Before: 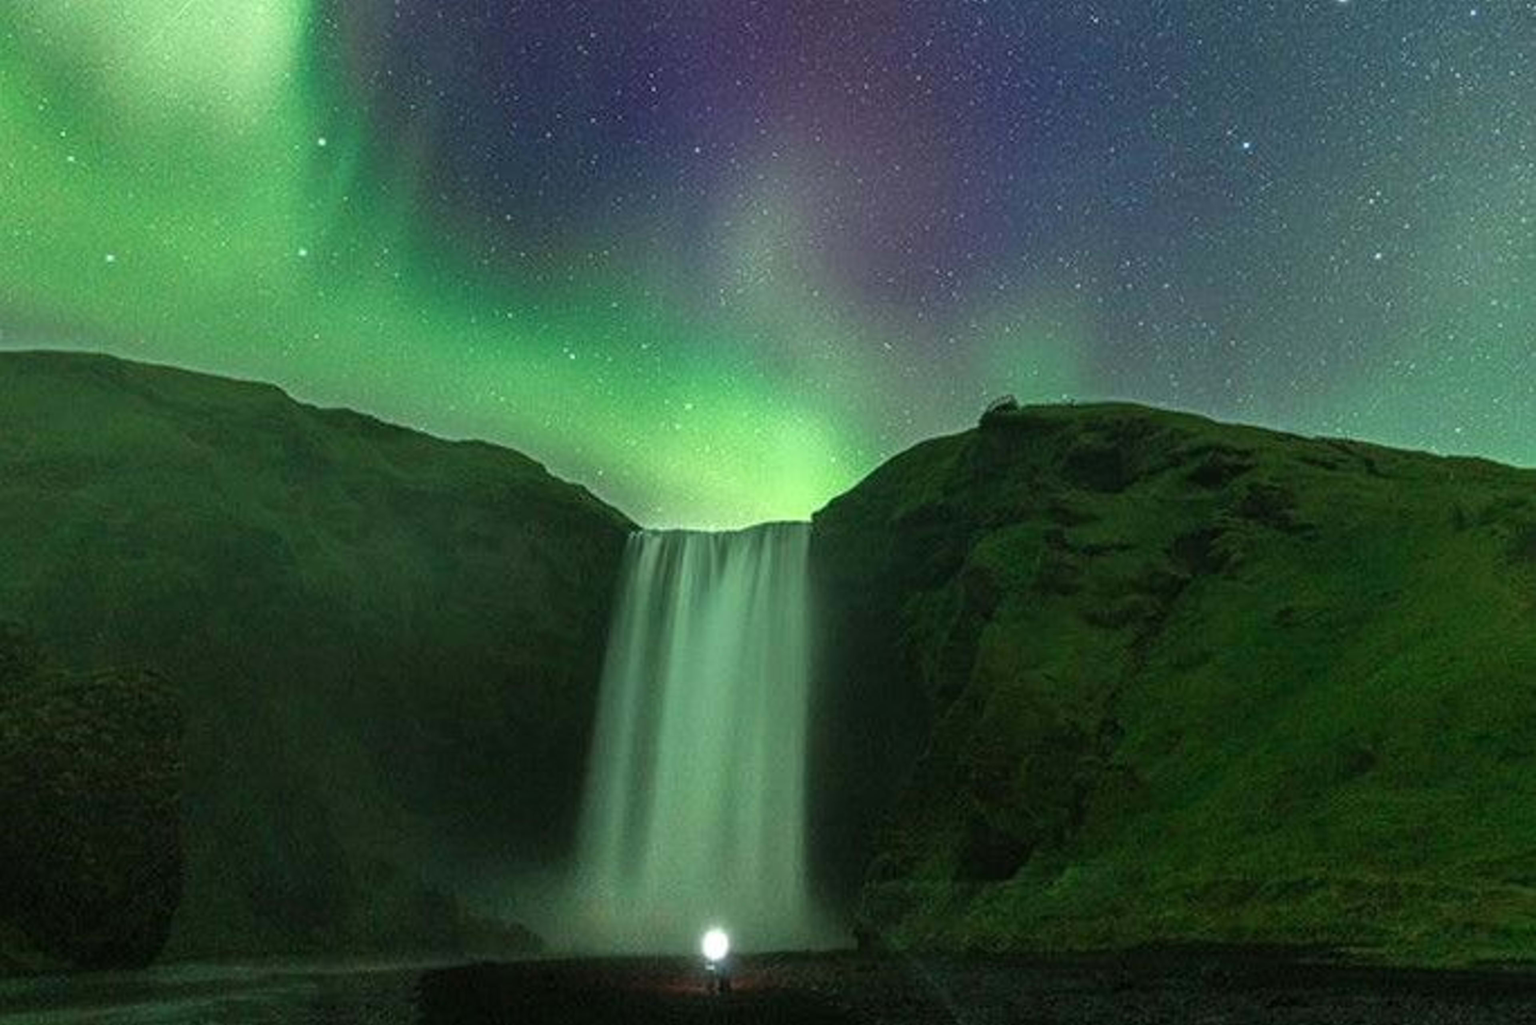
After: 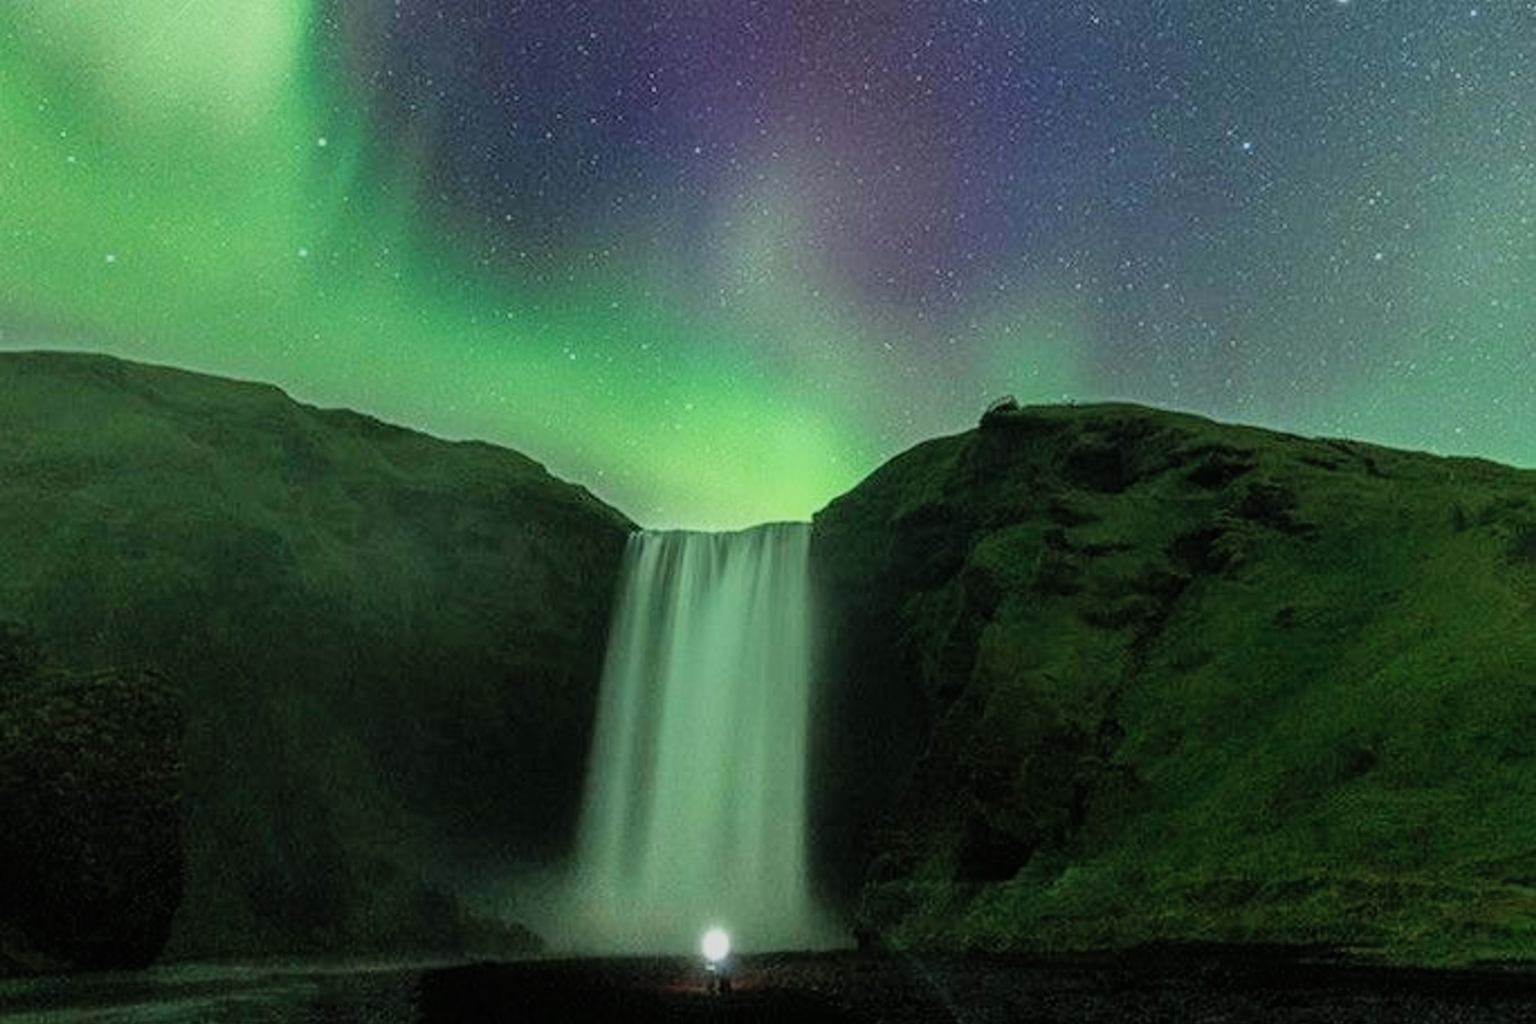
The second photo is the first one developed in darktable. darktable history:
filmic rgb: black relative exposure -7.65 EV, white relative exposure 4.56 EV, hardness 3.61, color science v6 (2022)
contrast brightness saturation: contrast 0.05, brightness 0.06, saturation 0.01
